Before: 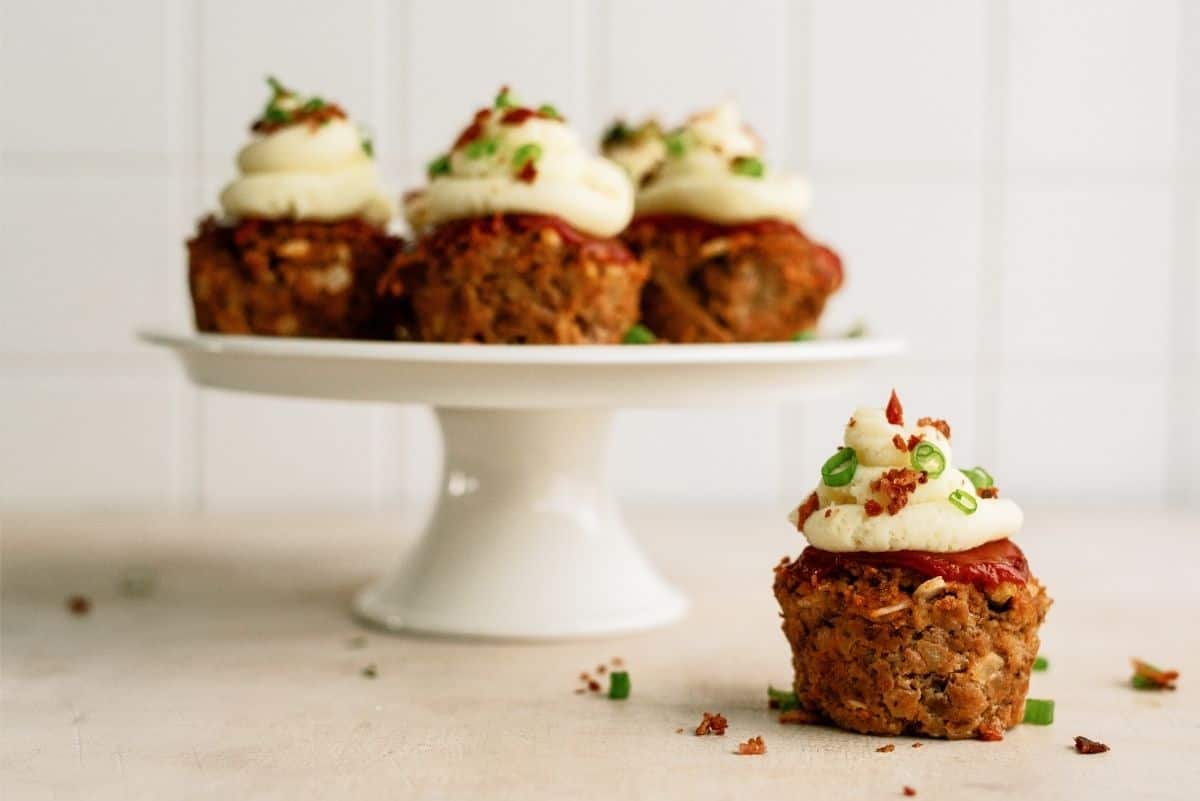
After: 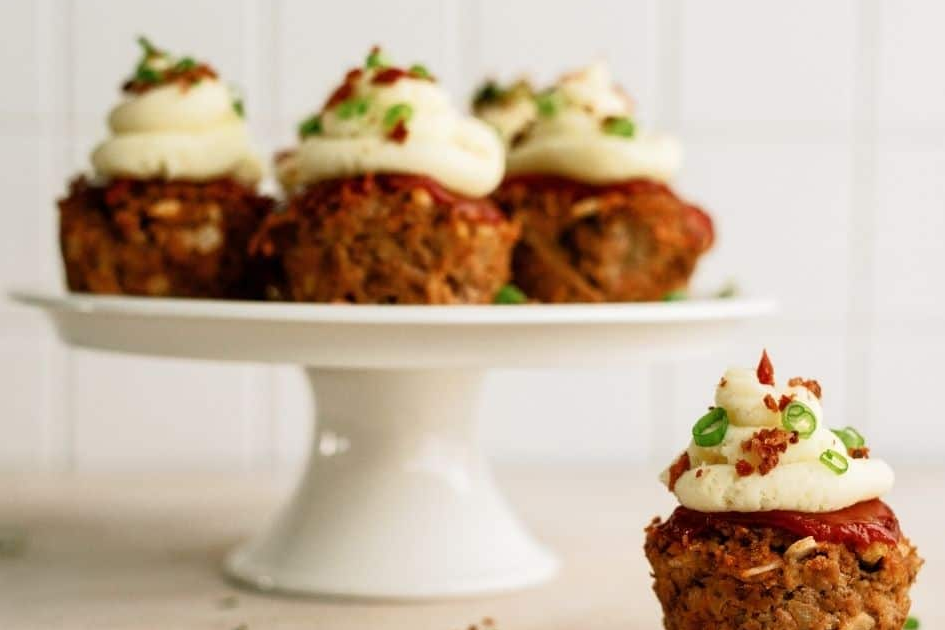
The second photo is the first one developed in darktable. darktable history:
crop and rotate: left 10.773%, top 5.022%, right 10.477%, bottom 16.285%
